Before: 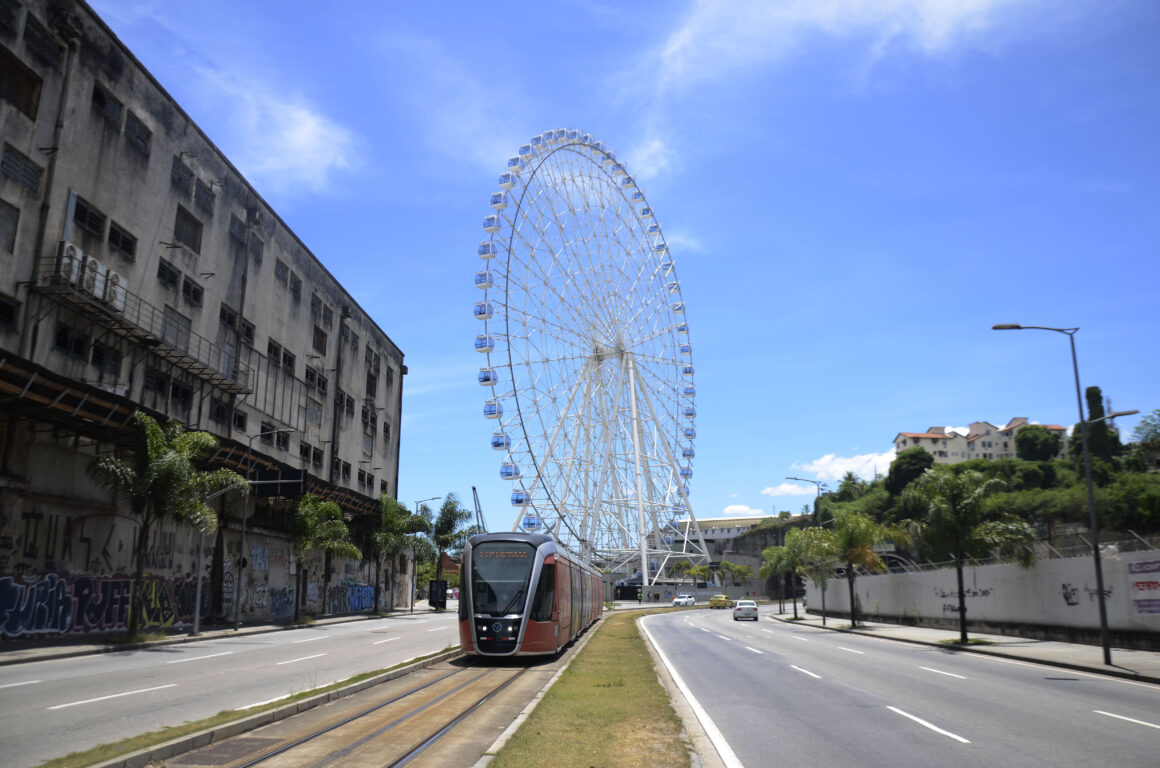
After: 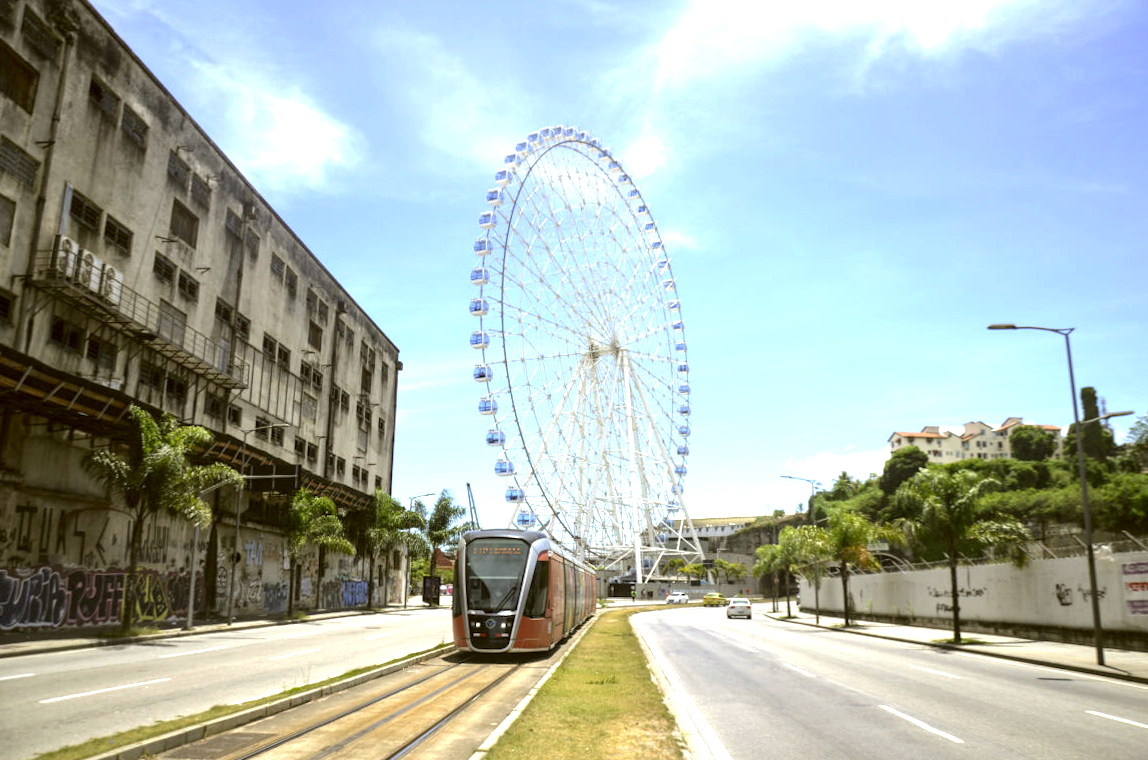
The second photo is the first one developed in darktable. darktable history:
color correction: highlights a* -1.39, highlights b* 9.99, shadows a* 0.25, shadows b* 18.69
crop and rotate: angle -0.382°
local contrast: on, module defaults
exposure: black level correction 0.001, exposure 1.04 EV, compensate highlight preservation false
